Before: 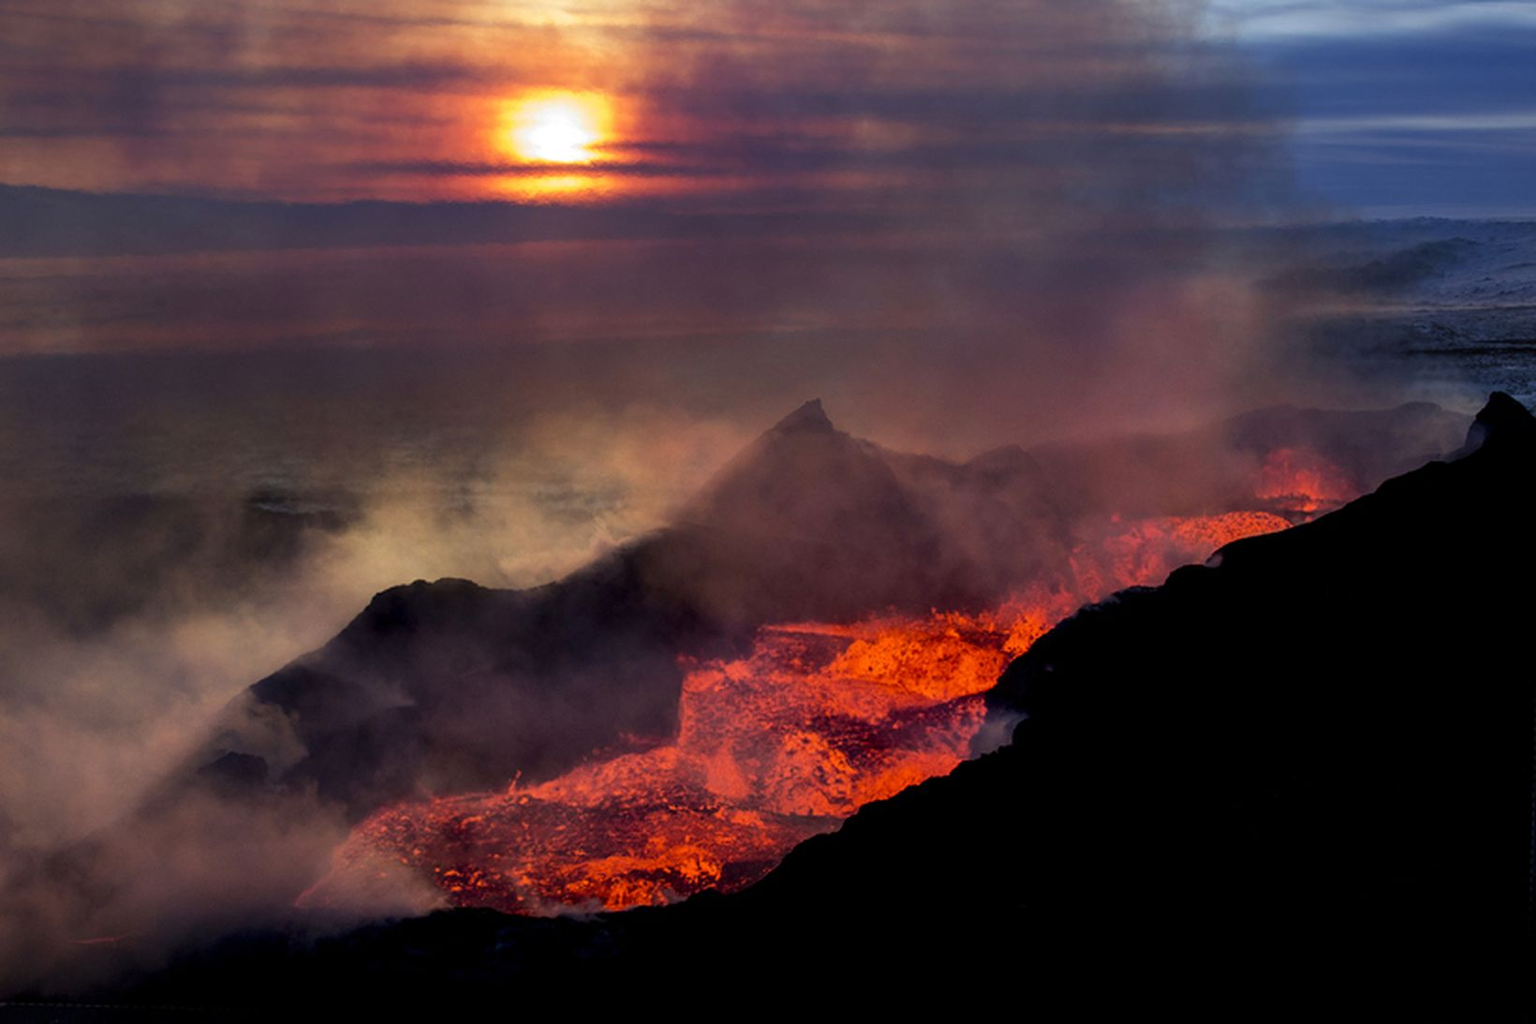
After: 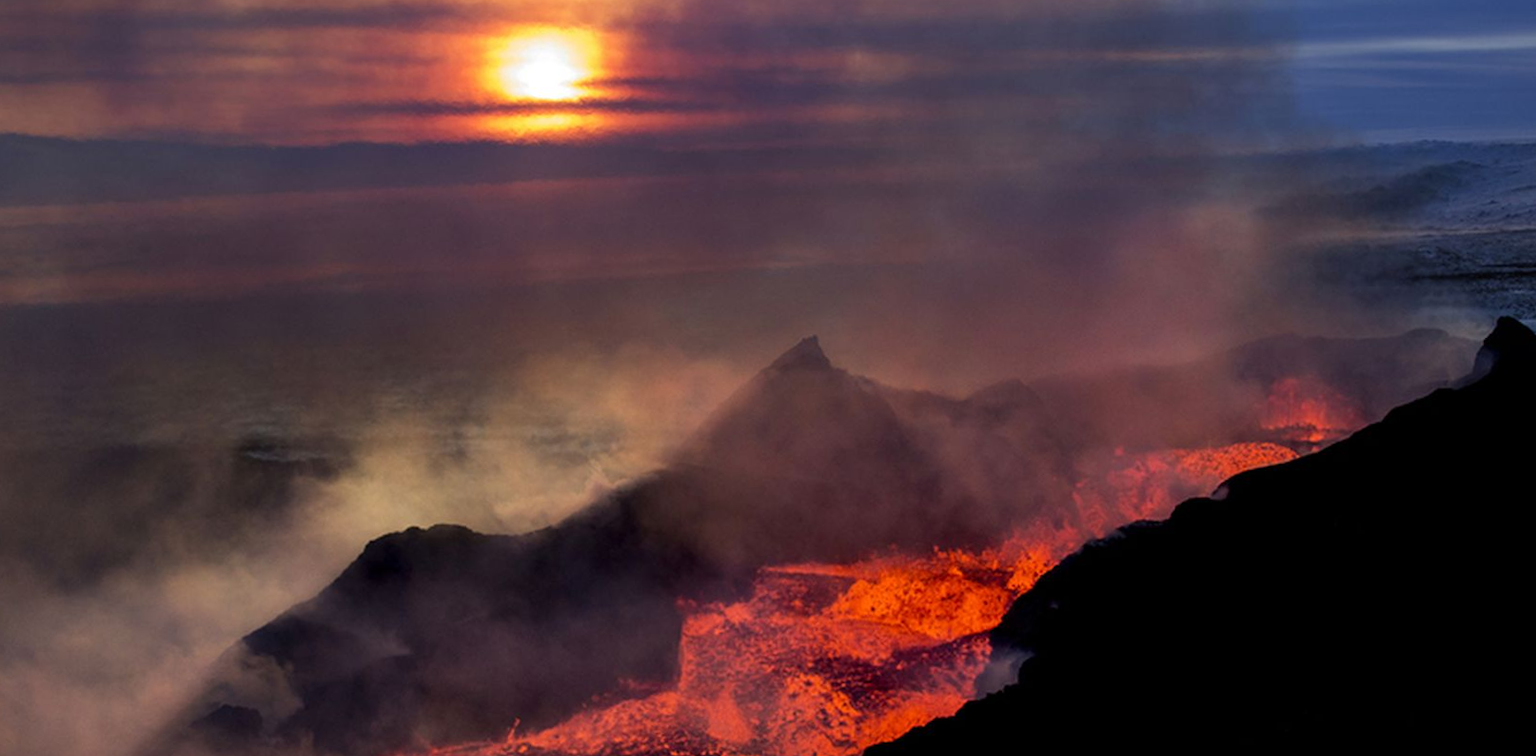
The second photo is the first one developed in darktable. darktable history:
rotate and perspective: rotation -1°, crop left 0.011, crop right 0.989, crop top 0.025, crop bottom 0.975
crop: left 0.387%, top 5.469%, bottom 19.809%
